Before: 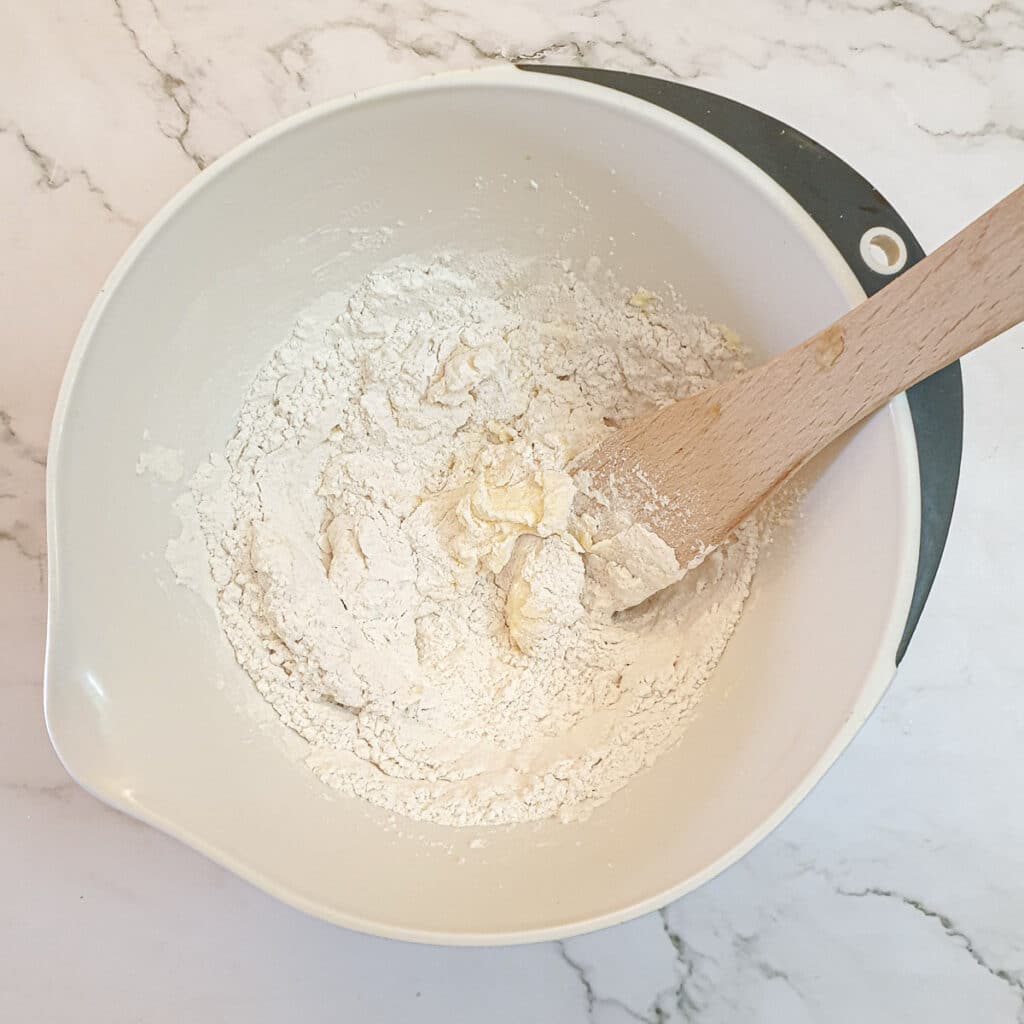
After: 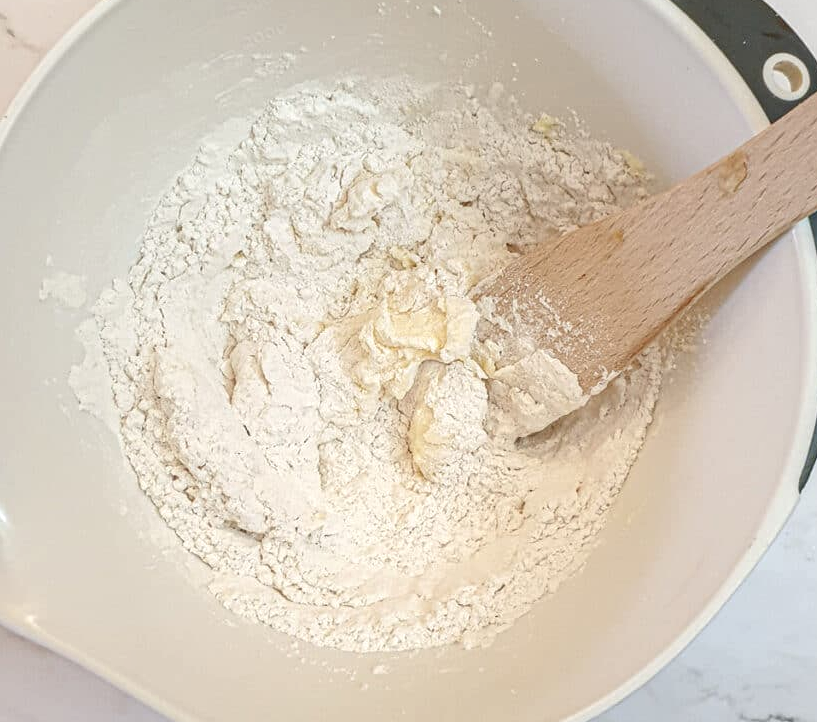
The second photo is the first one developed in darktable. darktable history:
local contrast: on, module defaults
crop: left 9.521%, top 17.034%, right 10.626%, bottom 12.396%
